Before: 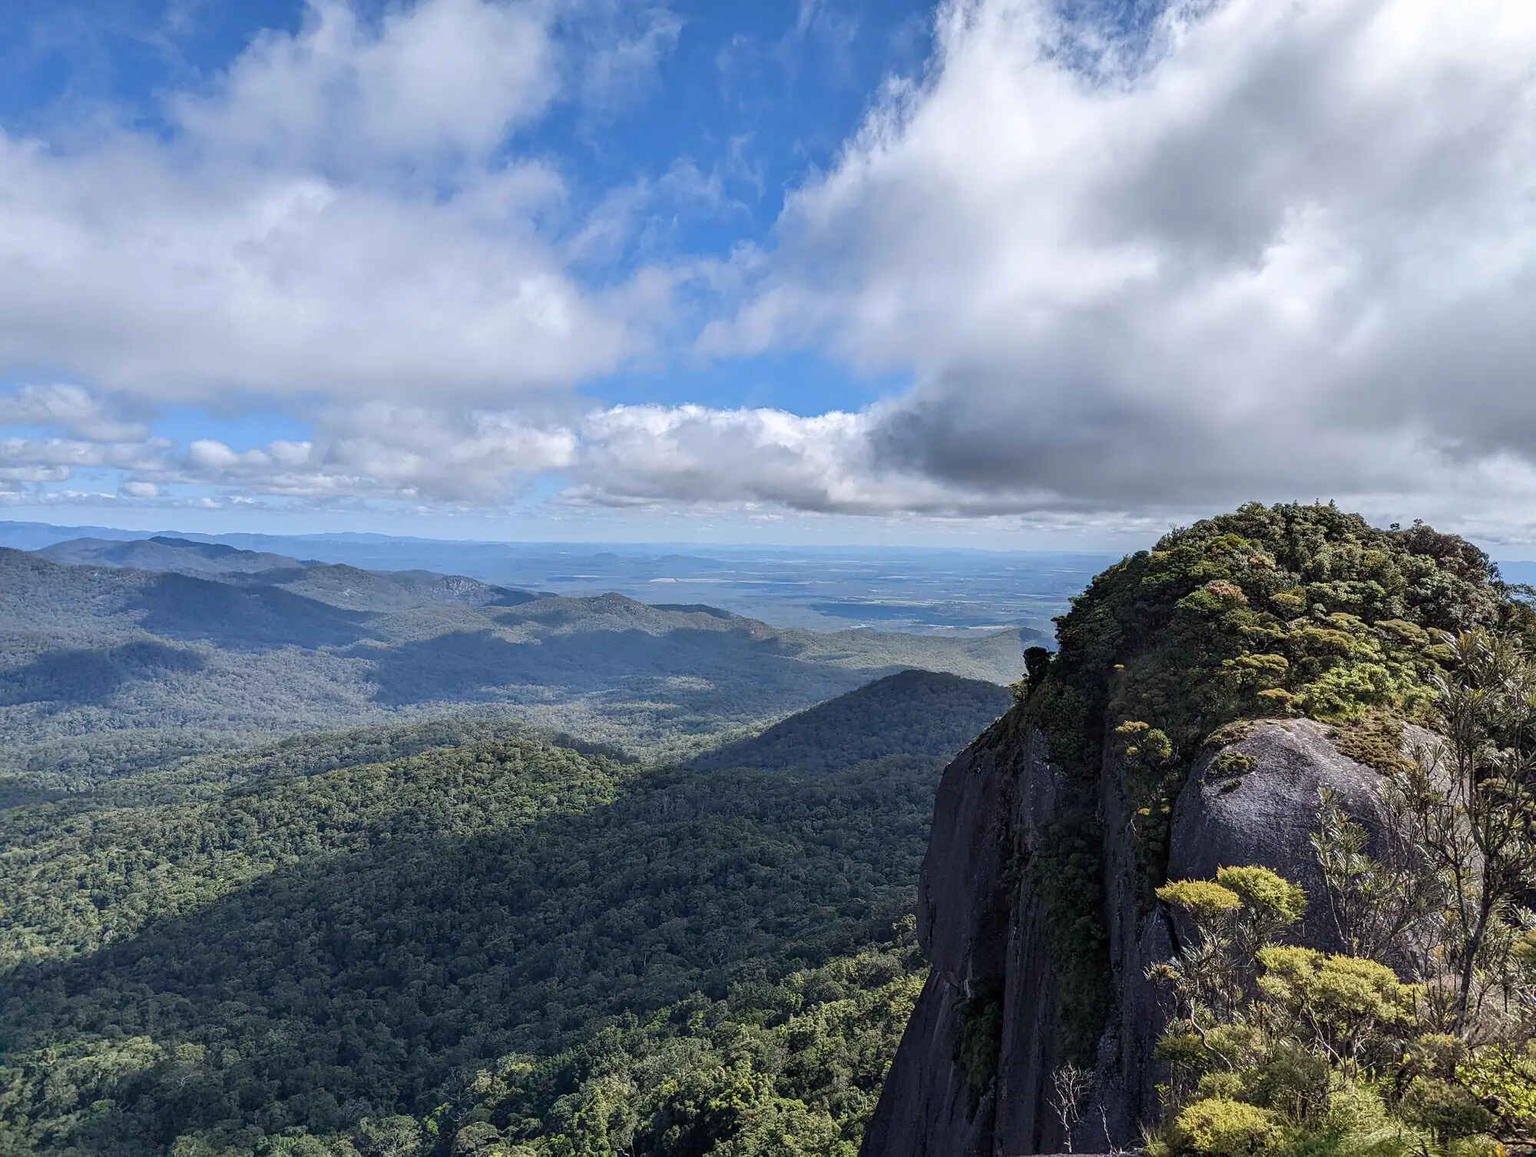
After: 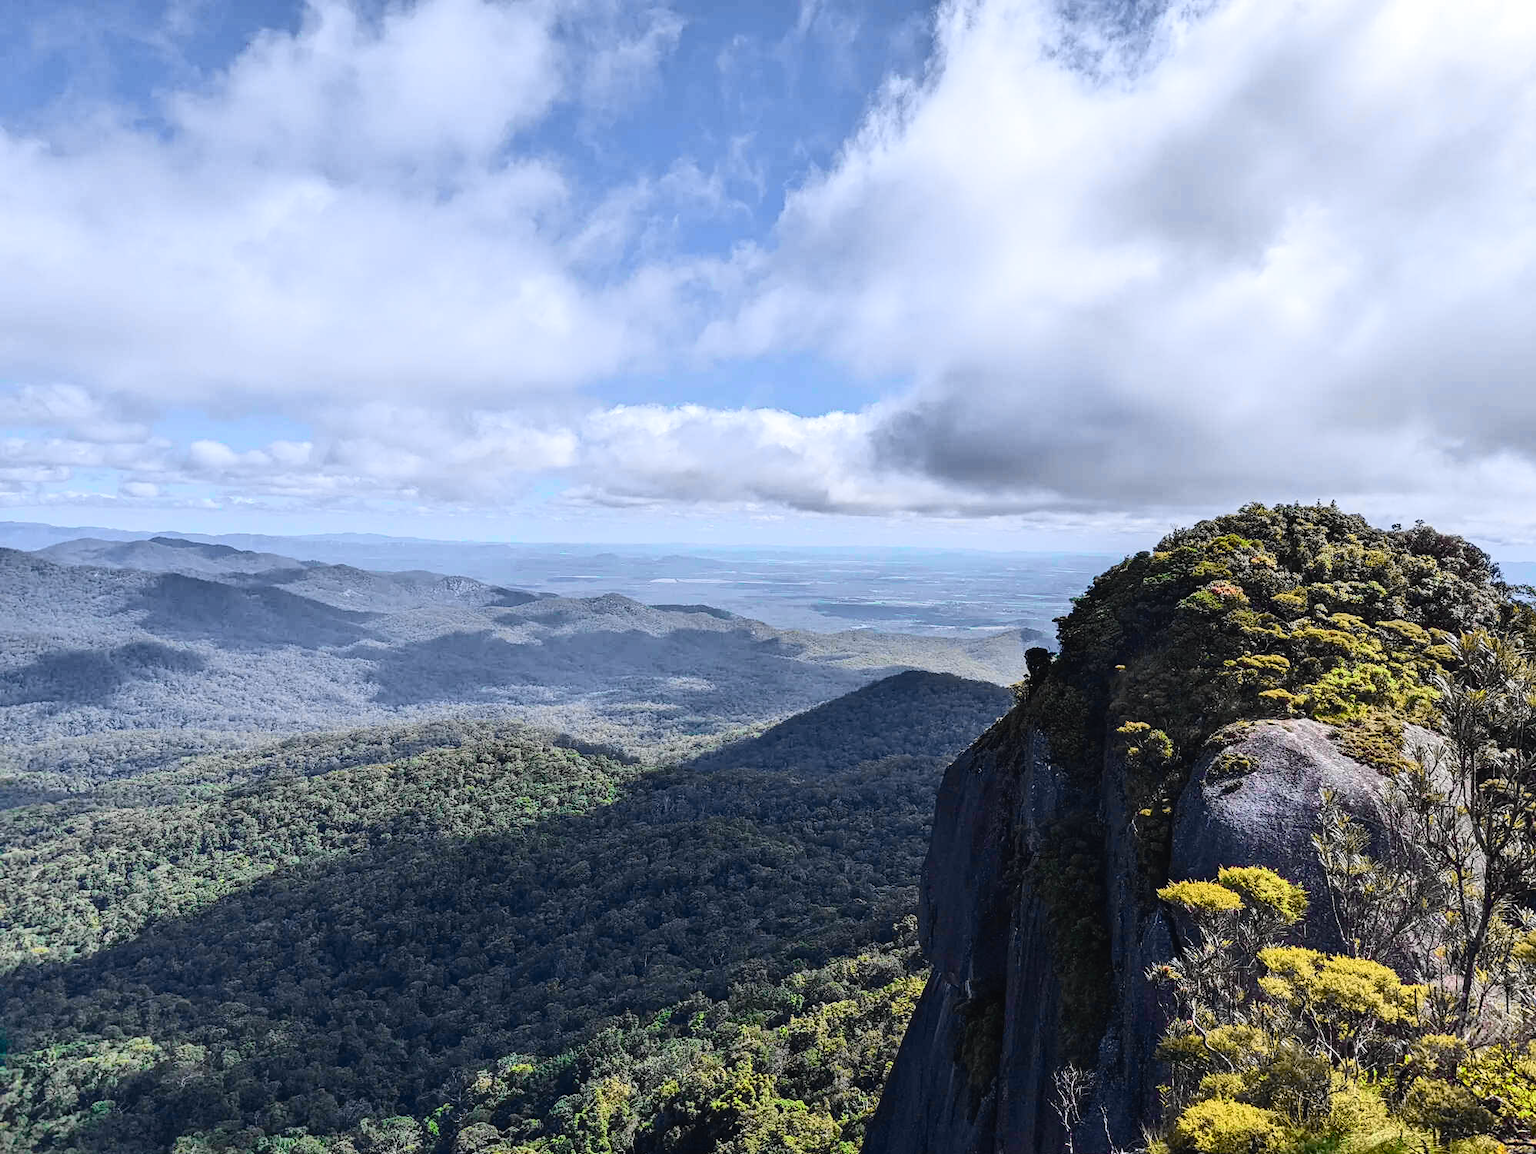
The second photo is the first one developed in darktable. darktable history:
crop: top 0.05%, bottom 0.098%
tone curve: curves: ch0 [(0, 0.023) (0.103, 0.087) (0.295, 0.297) (0.445, 0.531) (0.553, 0.665) (0.735, 0.843) (0.994, 1)]; ch1 [(0, 0) (0.427, 0.346) (0.456, 0.426) (0.484, 0.494) (0.509, 0.505) (0.535, 0.56) (0.581, 0.632) (0.646, 0.715) (1, 1)]; ch2 [(0, 0) (0.369, 0.388) (0.449, 0.431) (0.501, 0.495) (0.533, 0.518) (0.572, 0.612) (0.677, 0.752) (1, 1)], color space Lab, independent channels, preserve colors none
